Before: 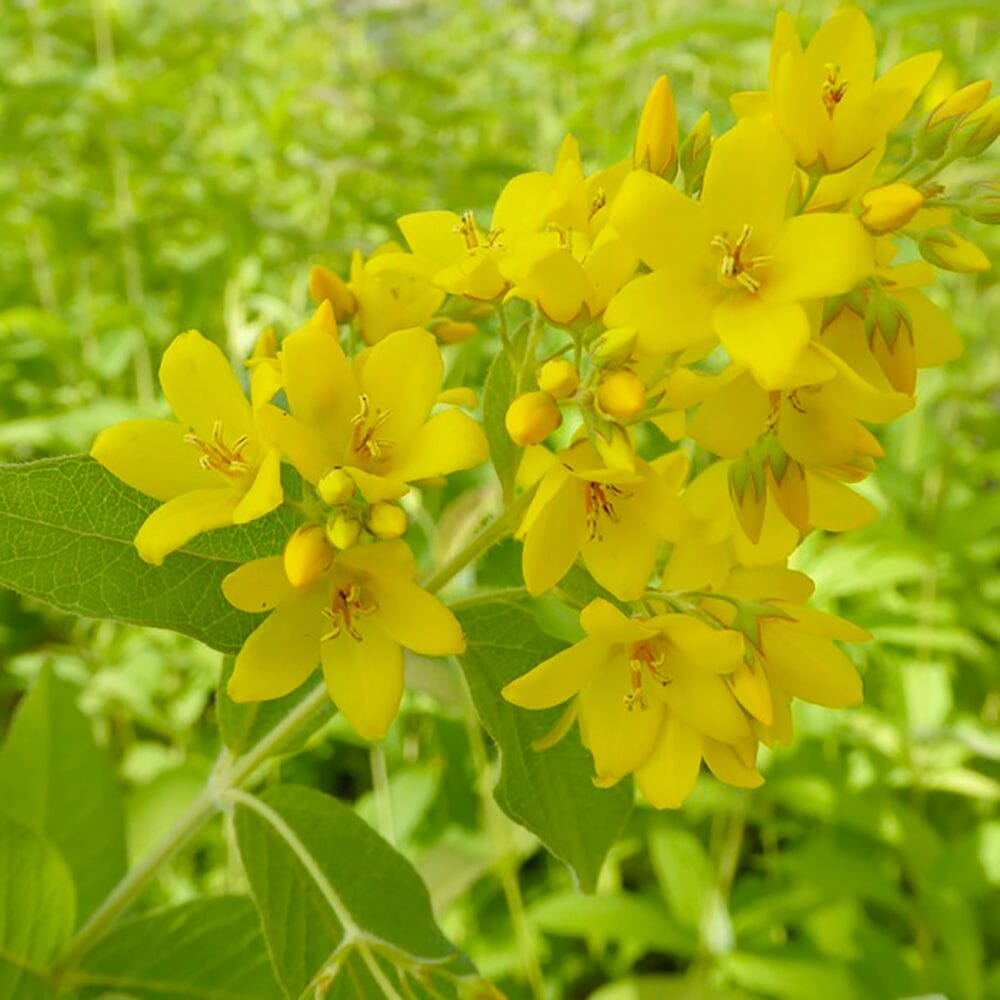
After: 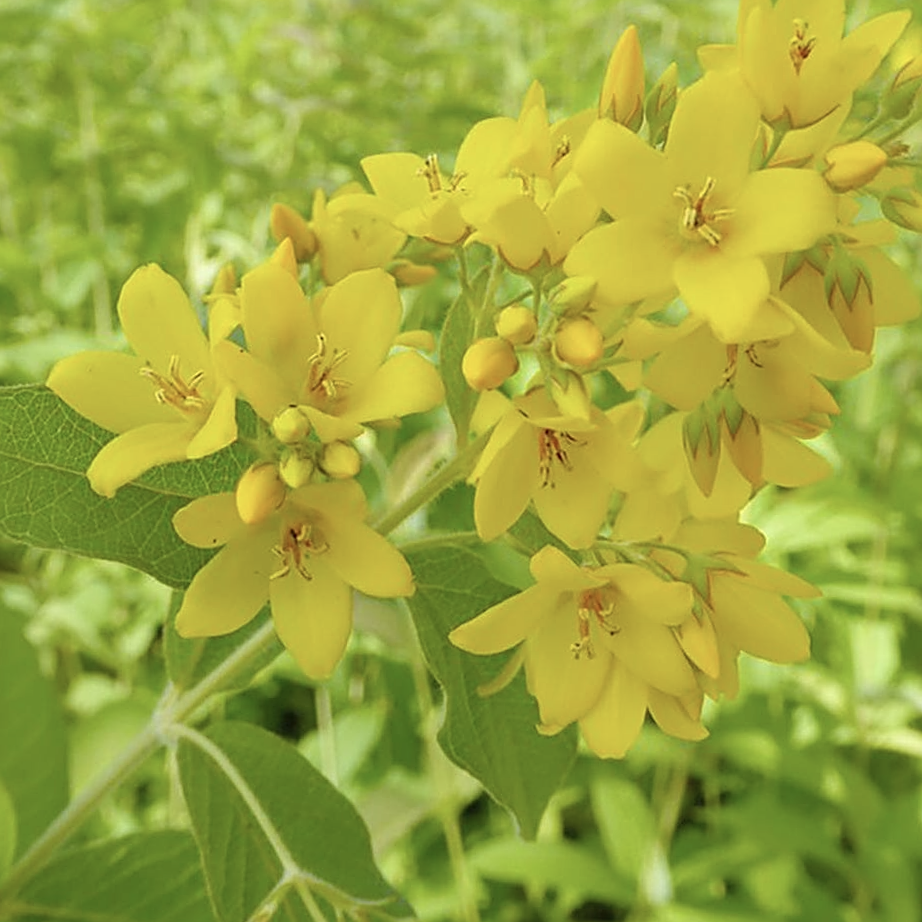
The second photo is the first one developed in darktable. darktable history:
sharpen: on, module defaults
crop and rotate: angle -1.96°, left 3.097%, top 4.154%, right 1.586%, bottom 0.529%
color correction: saturation 0.8
white balance: red 0.982, blue 1.018
